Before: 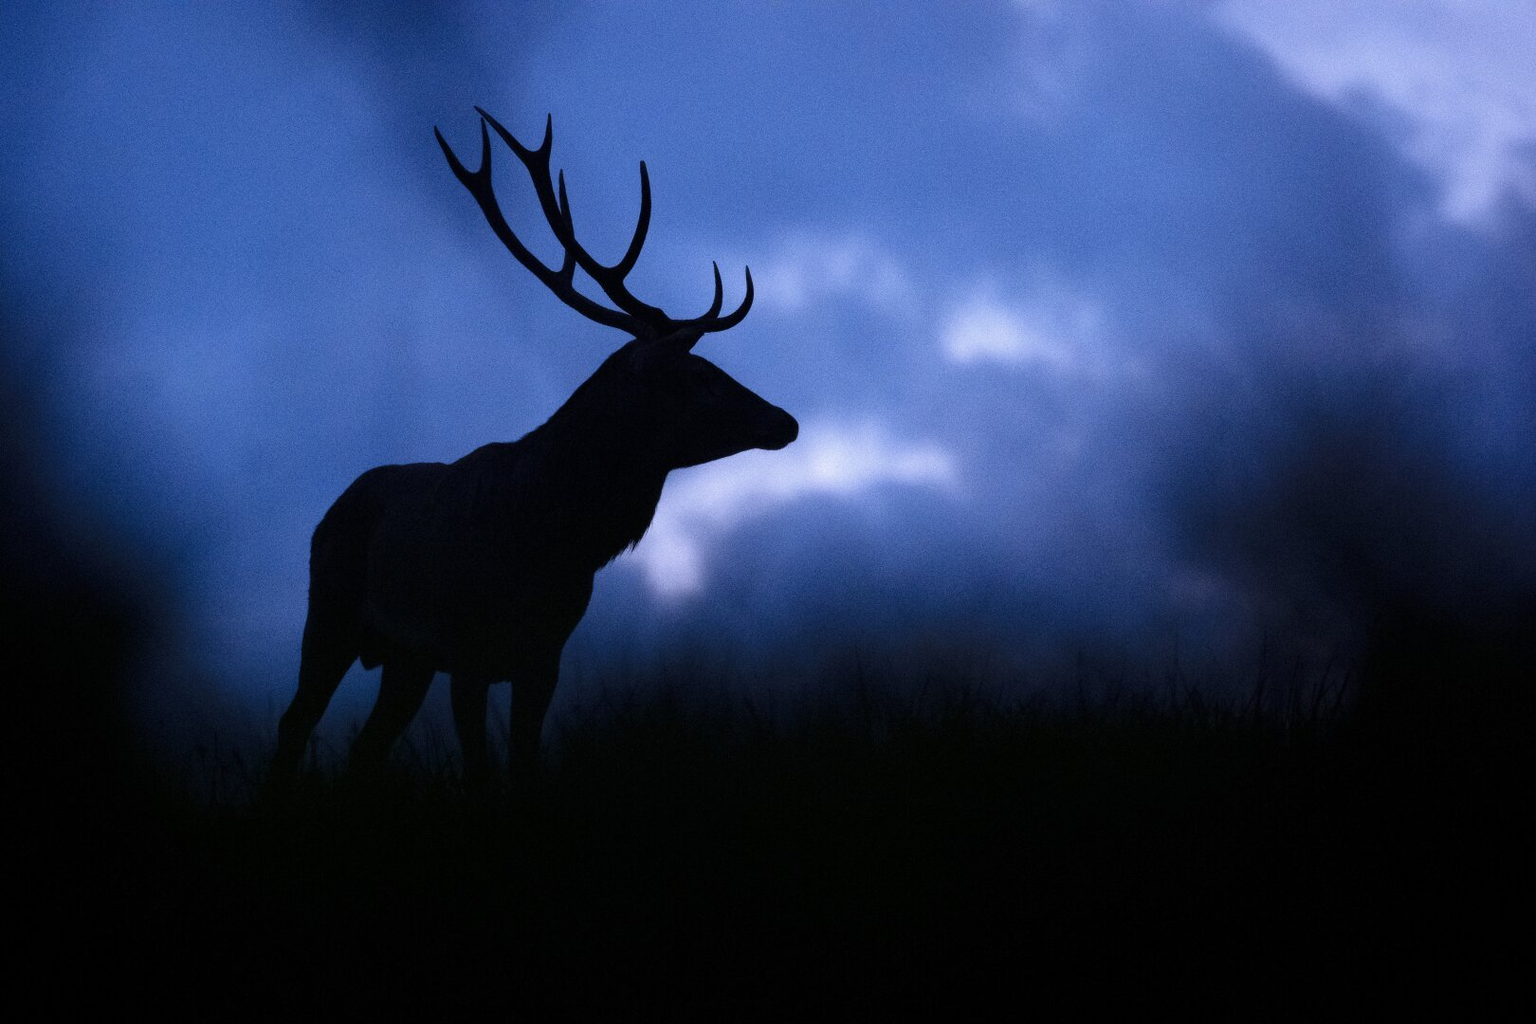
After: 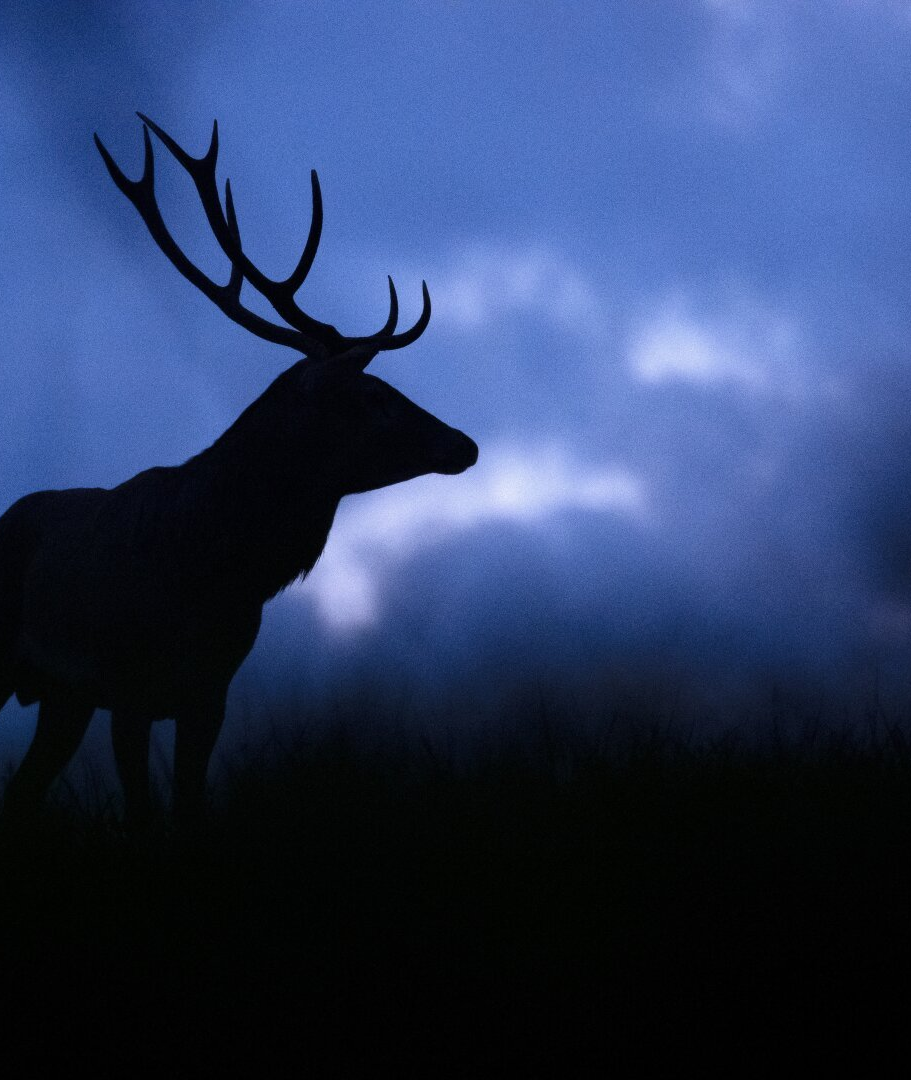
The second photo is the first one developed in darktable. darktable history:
crop and rotate: left 22.516%, right 21.234%
color balance rgb: linear chroma grading › global chroma 1.5%, linear chroma grading › mid-tones -1%, perceptual saturation grading › global saturation -3%, perceptual saturation grading › shadows -2%
